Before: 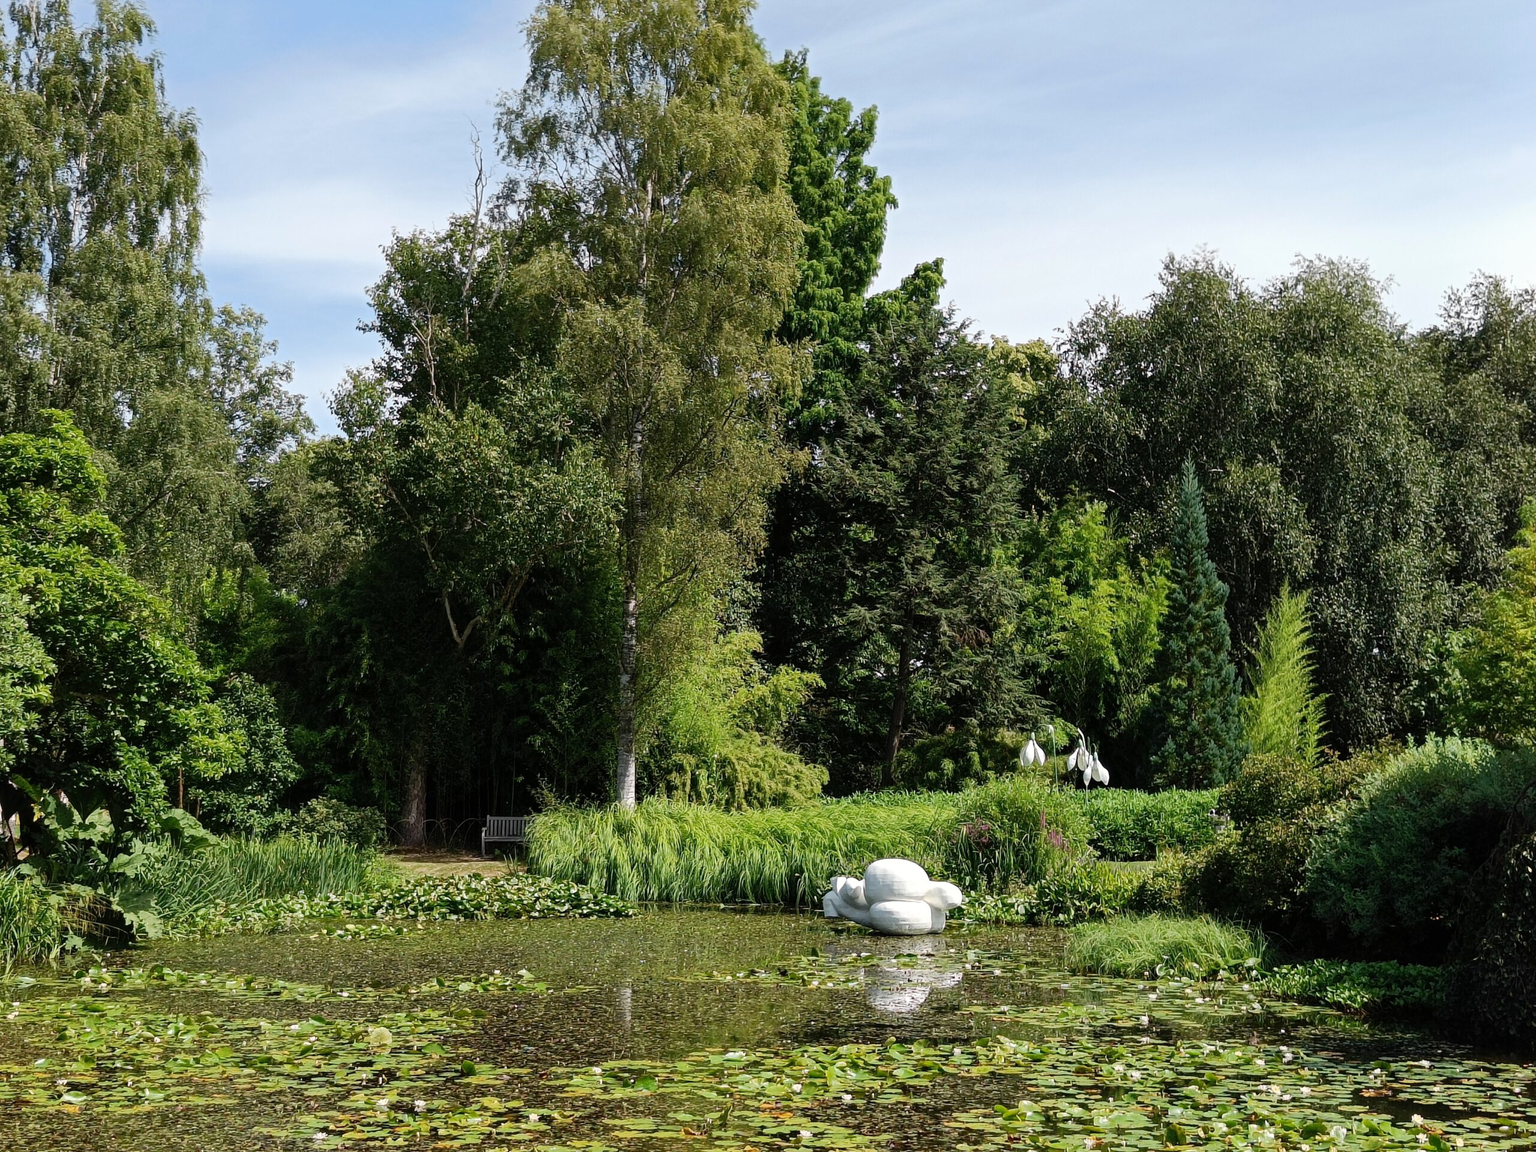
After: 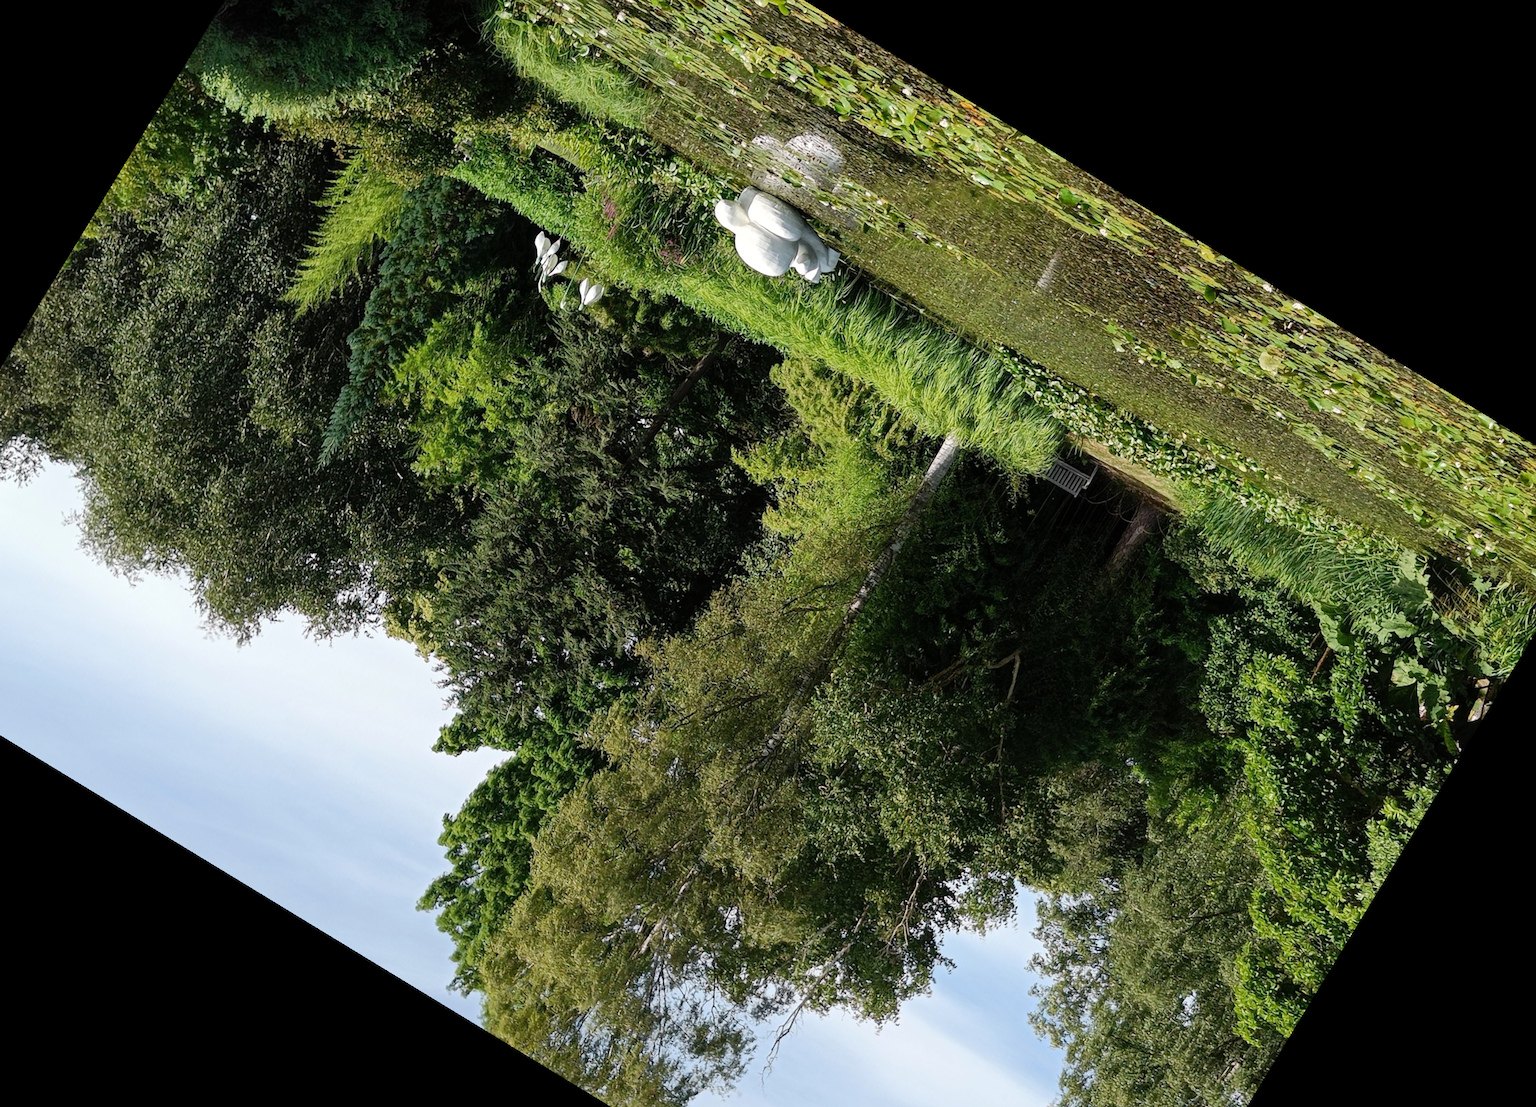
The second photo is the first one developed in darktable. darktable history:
rotate and perspective: rotation -2°, crop left 0.022, crop right 0.978, crop top 0.049, crop bottom 0.951
crop and rotate: angle 148.68°, left 9.111%, top 15.603%, right 4.588%, bottom 17.041%
